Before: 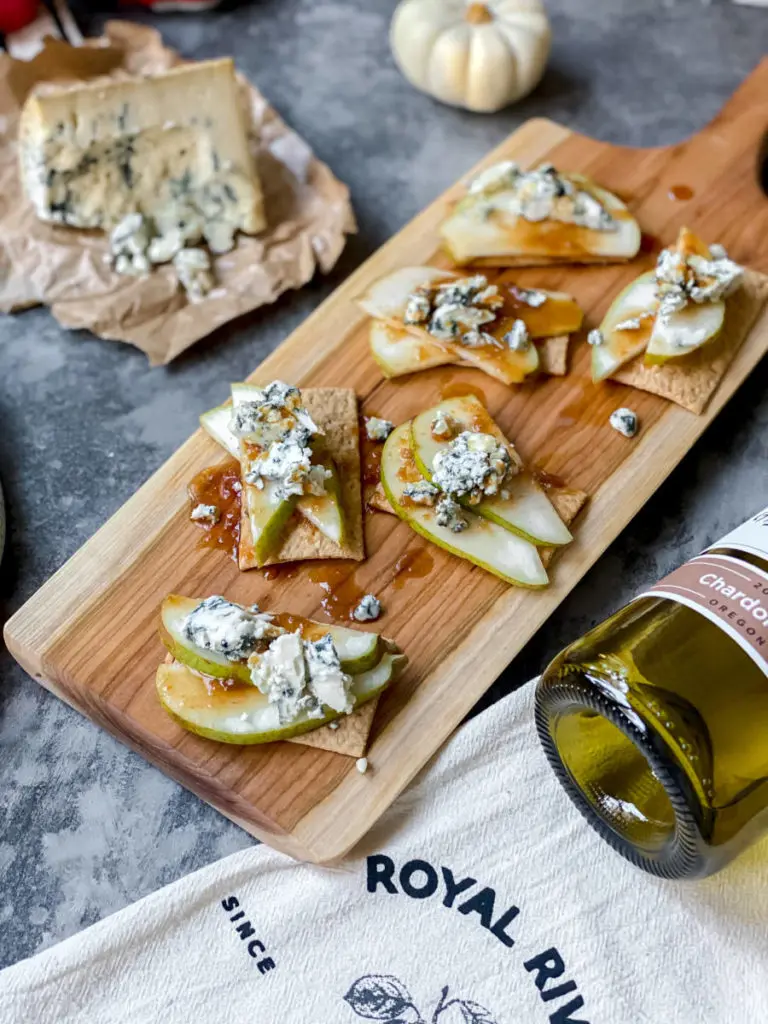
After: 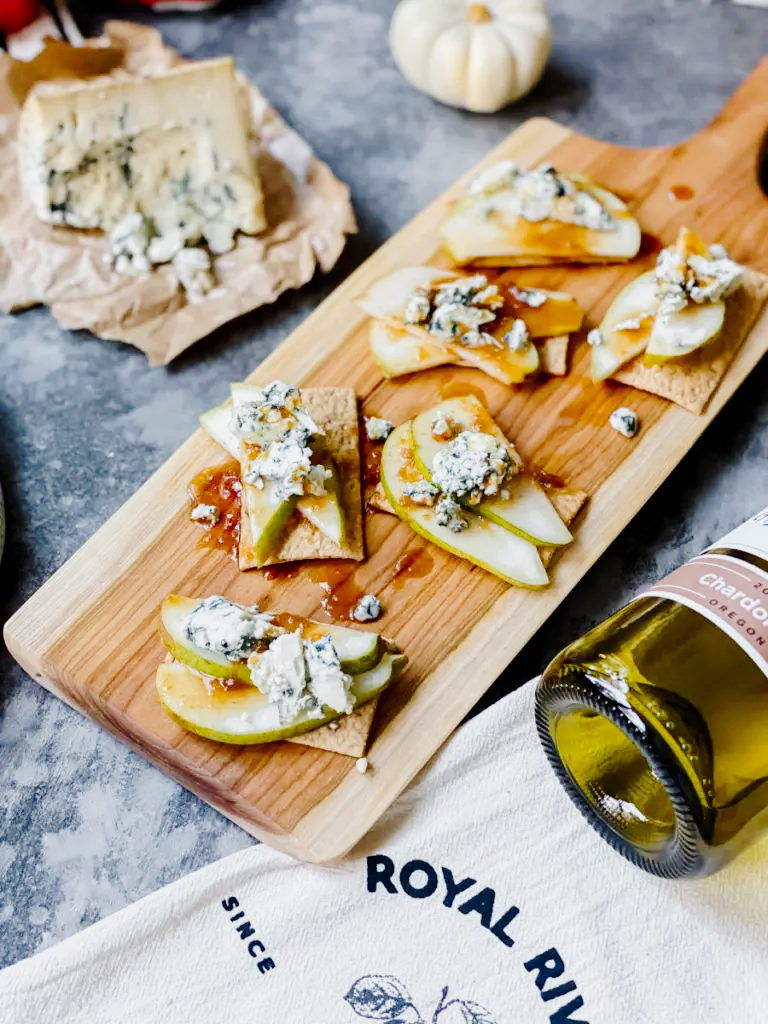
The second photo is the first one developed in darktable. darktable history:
tone curve: curves: ch0 [(0, 0) (0.11, 0.061) (0.256, 0.259) (0.398, 0.494) (0.498, 0.611) (0.65, 0.757) (0.835, 0.883) (1, 0.961)]; ch1 [(0, 0) (0.346, 0.307) (0.408, 0.369) (0.453, 0.457) (0.482, 0.479) (0.502, 0.498) (0.521, 0.51) (0.553, 0.554) (0.618, 0.65) (0.693, 0.727) (1, 1)]; ch2 [(0, 0) (0.366, 0.337) (0.434, 0.46) (0.485, 0.494) (0.5, 0.494) (0.511, 0.508) (0.537, 0.55) (0.579, 0.599) (0.621, 0.693) (1, 1)], preserve colors none
